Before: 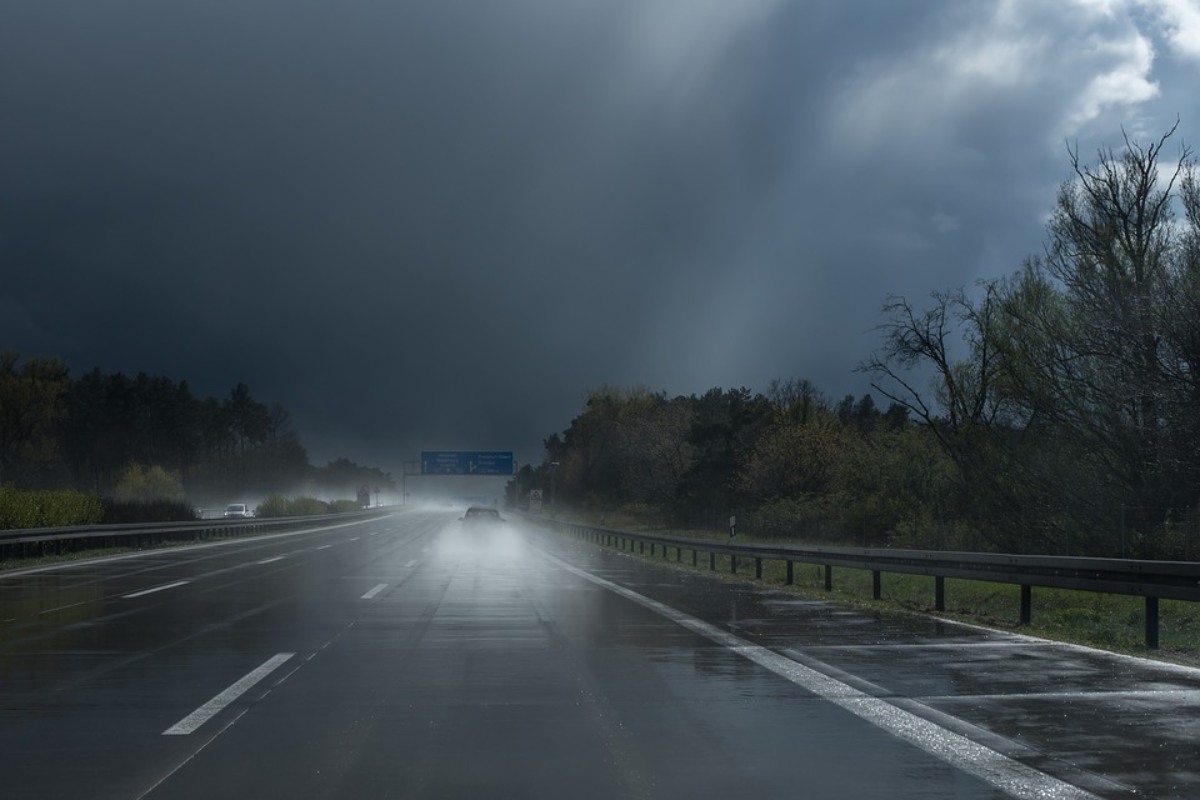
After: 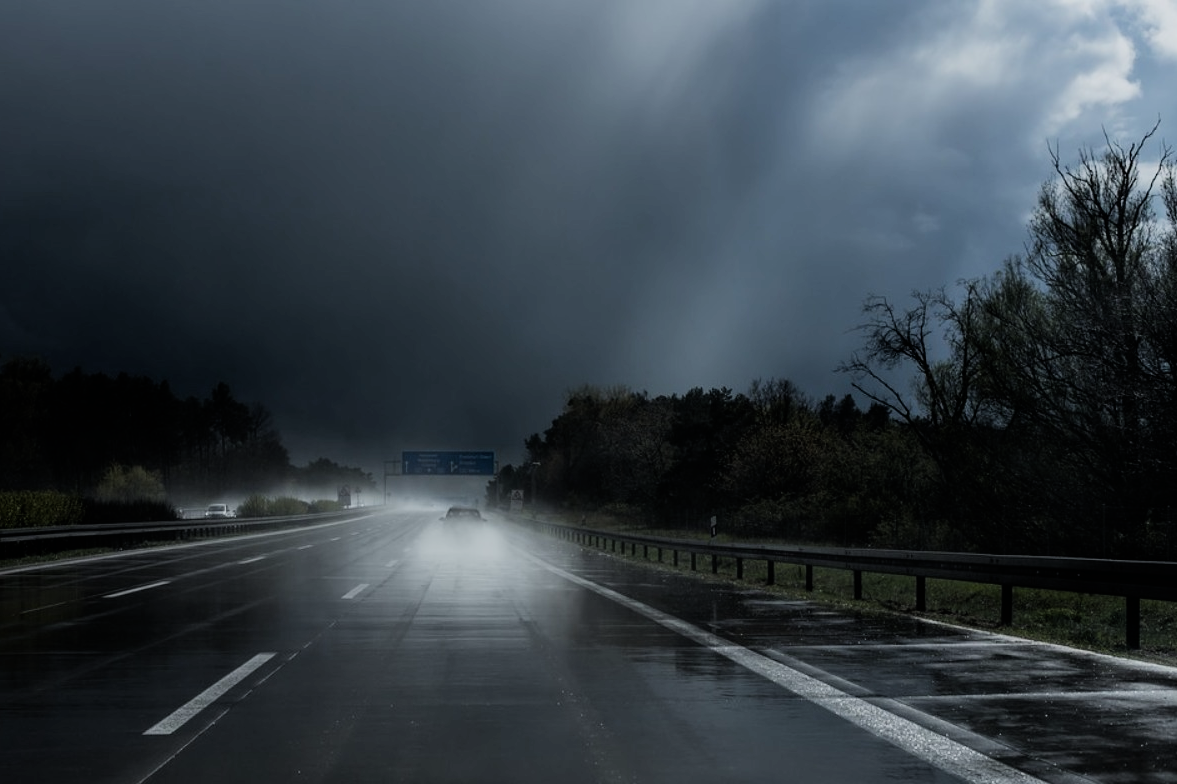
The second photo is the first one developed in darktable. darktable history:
filmic rgb: black relative exposure -7.5 EV, white relative exposure 4.99 EV, hardness 3.34, contrast 1.299
crop: left 1.636%, right 0.276%, bottom 1.878%
